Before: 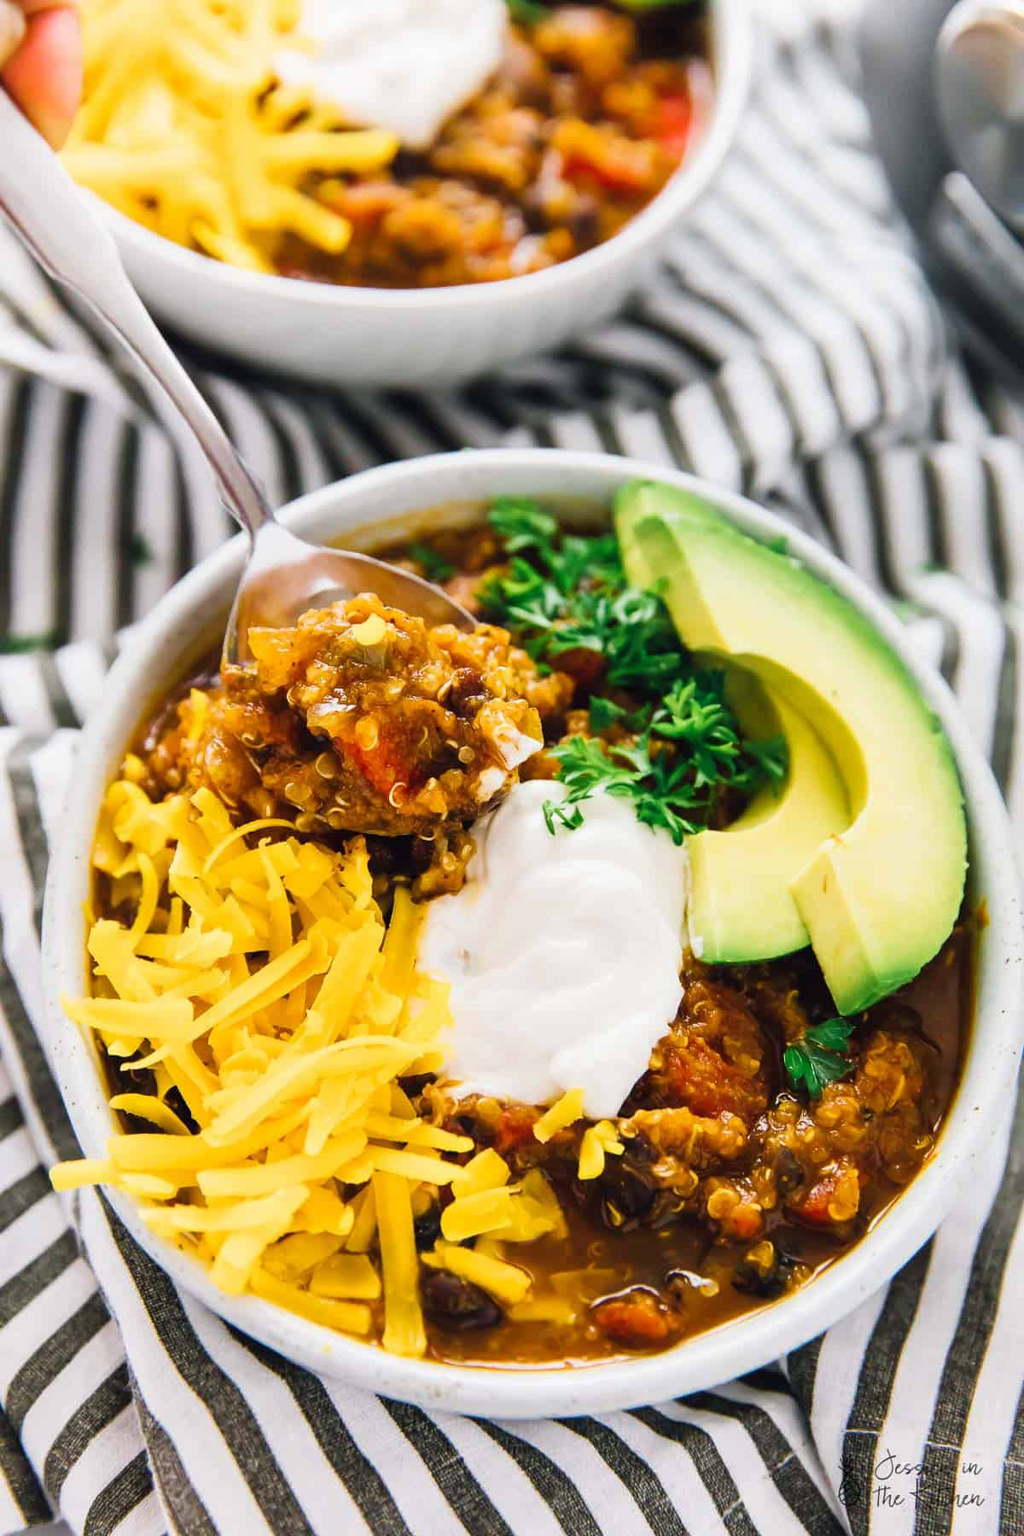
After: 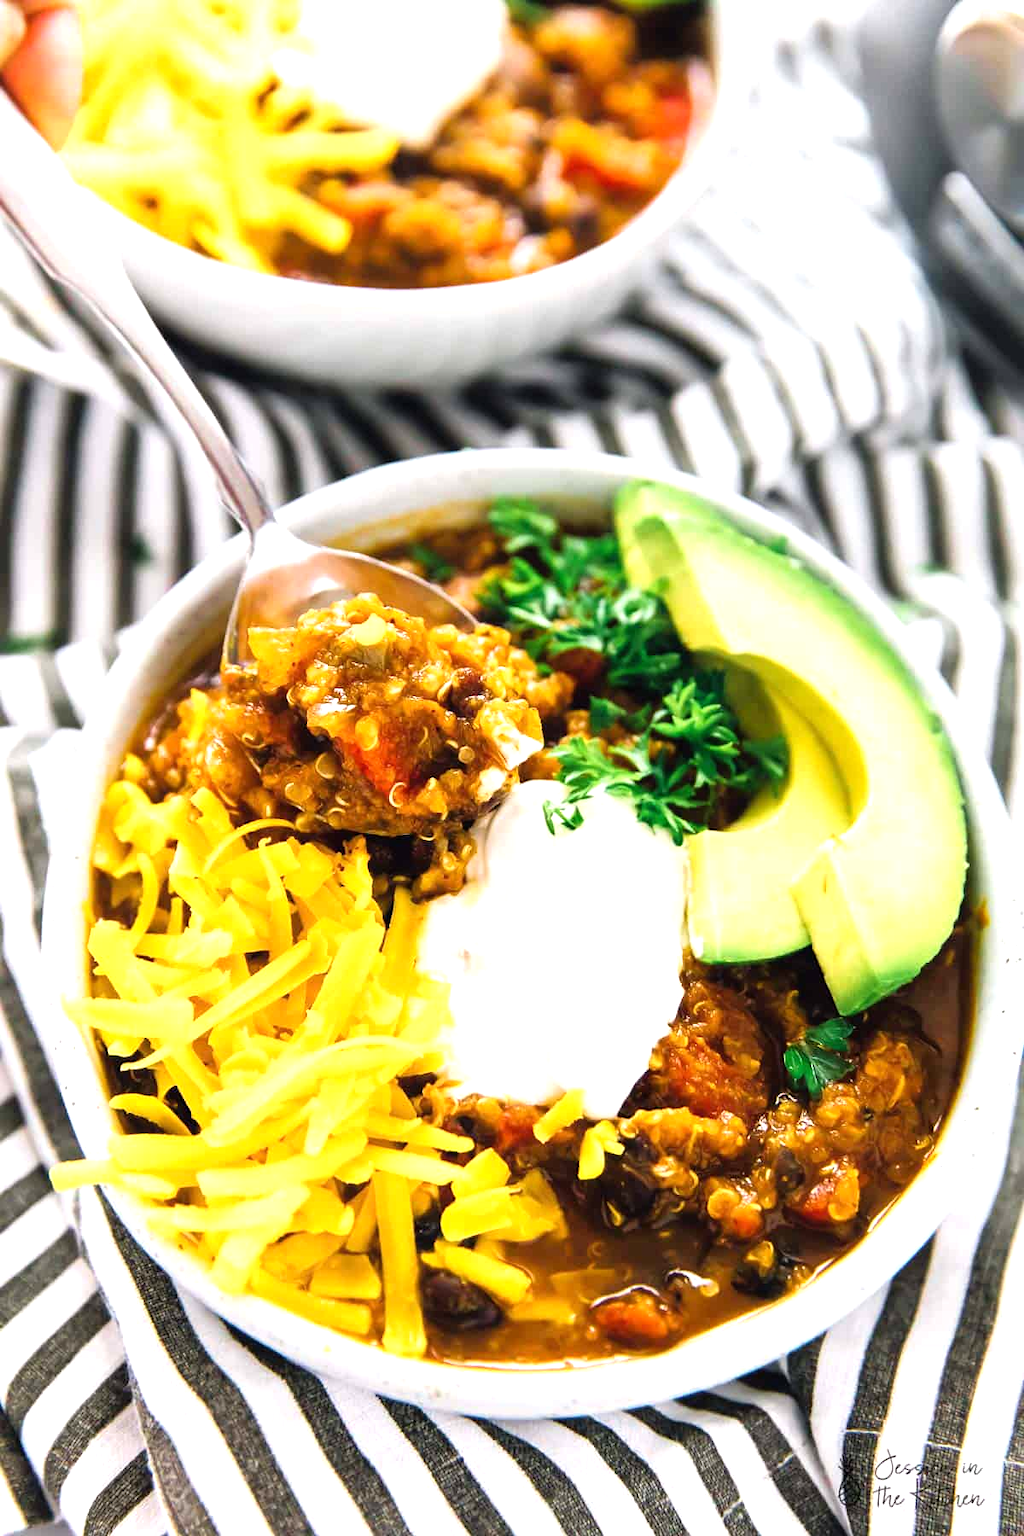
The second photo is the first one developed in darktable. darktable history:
exposure: exposure 0.201 EV, compensate highlight preservation false
tone equalizer: -8 EV -0.388 EV, -7 EV -0.379 EV, -6 EV -0.323 EV, -5 EV -0.204 EV, -3 EV 0.248 EV, -2 EV 0.362 EV, -1 EV 0.395 EV, +0 EV 0.437 EV
